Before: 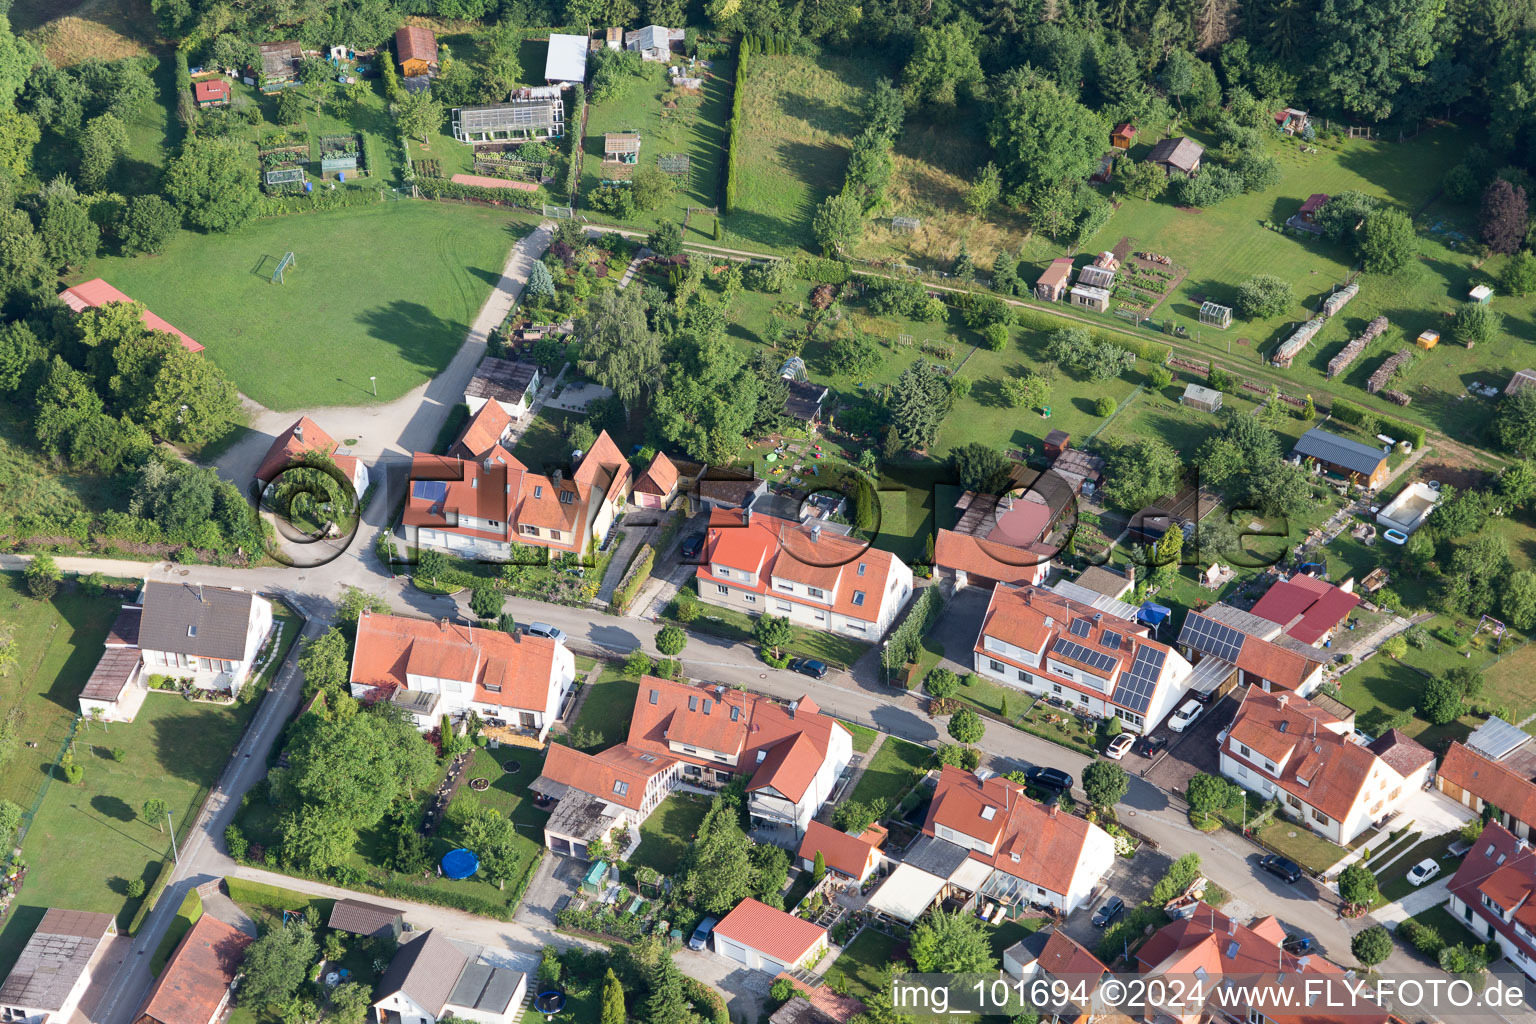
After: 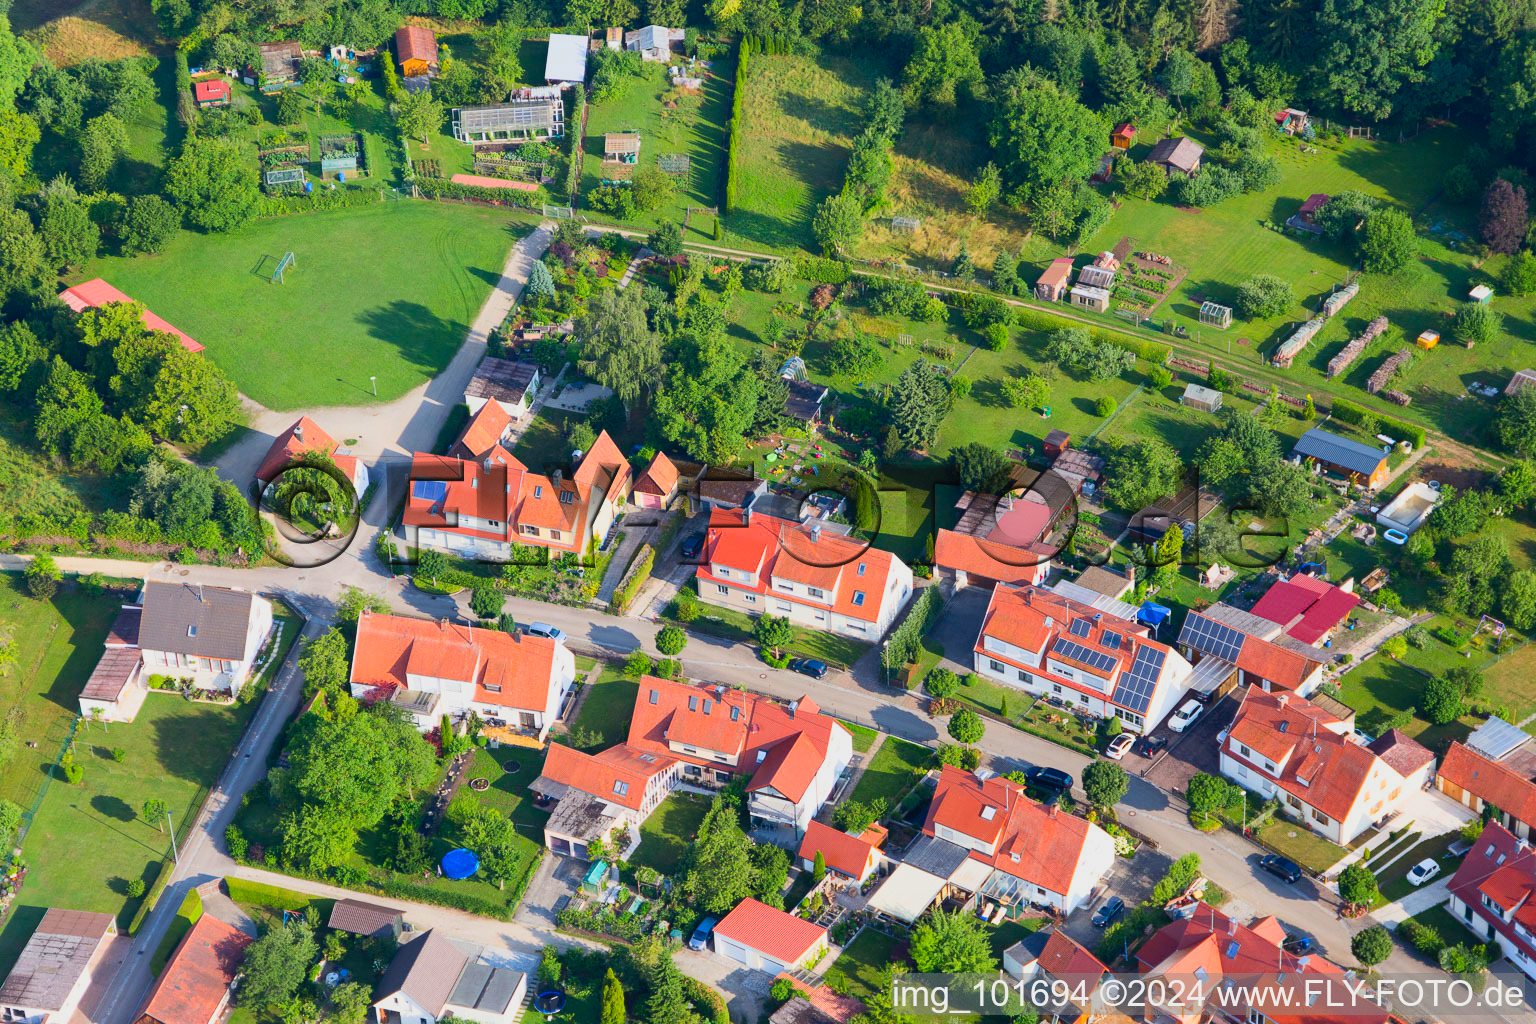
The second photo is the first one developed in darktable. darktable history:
exposure: exposure -0.548 EV, compensate exposure bias true, compensate highlight preservation false
contrast brightness saturation: contrast 0.195, brightness 0.202, saturation 0.819
